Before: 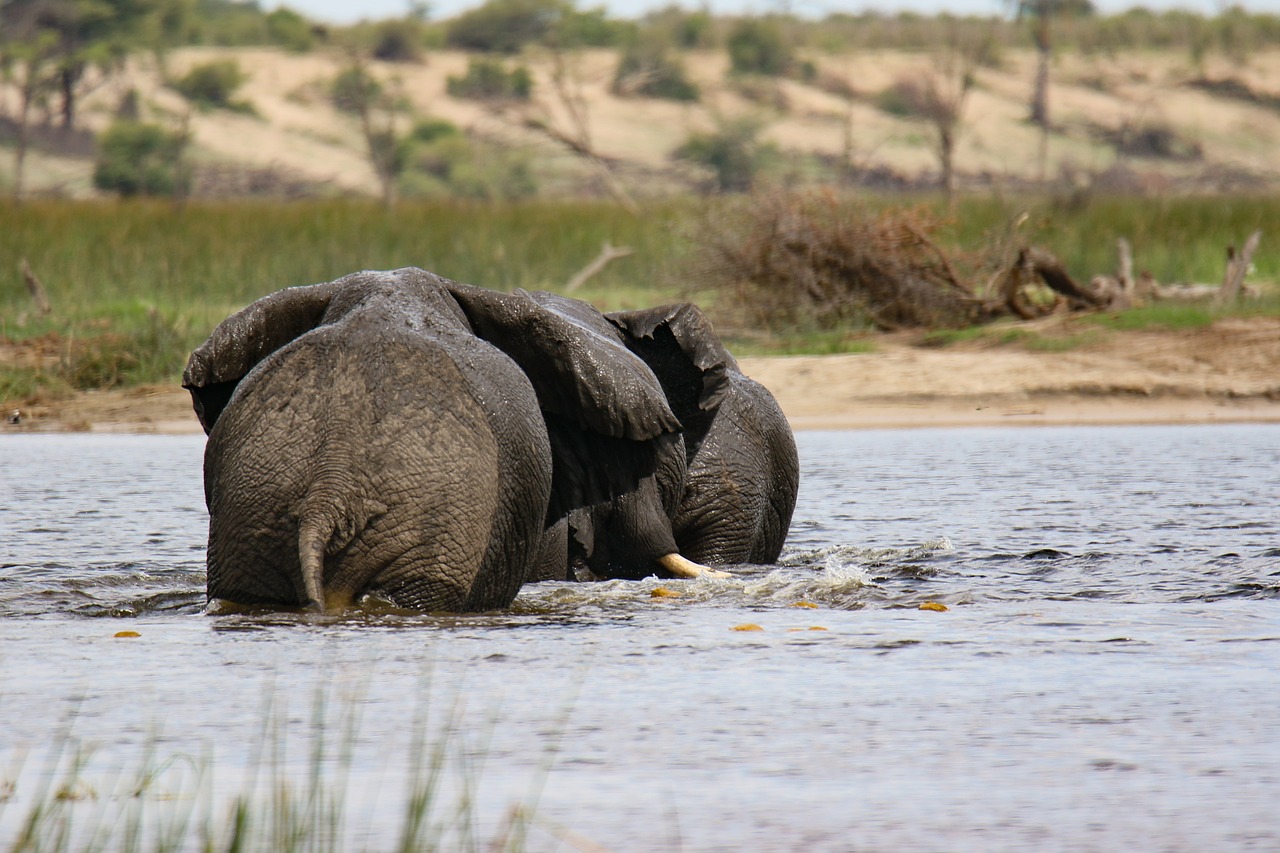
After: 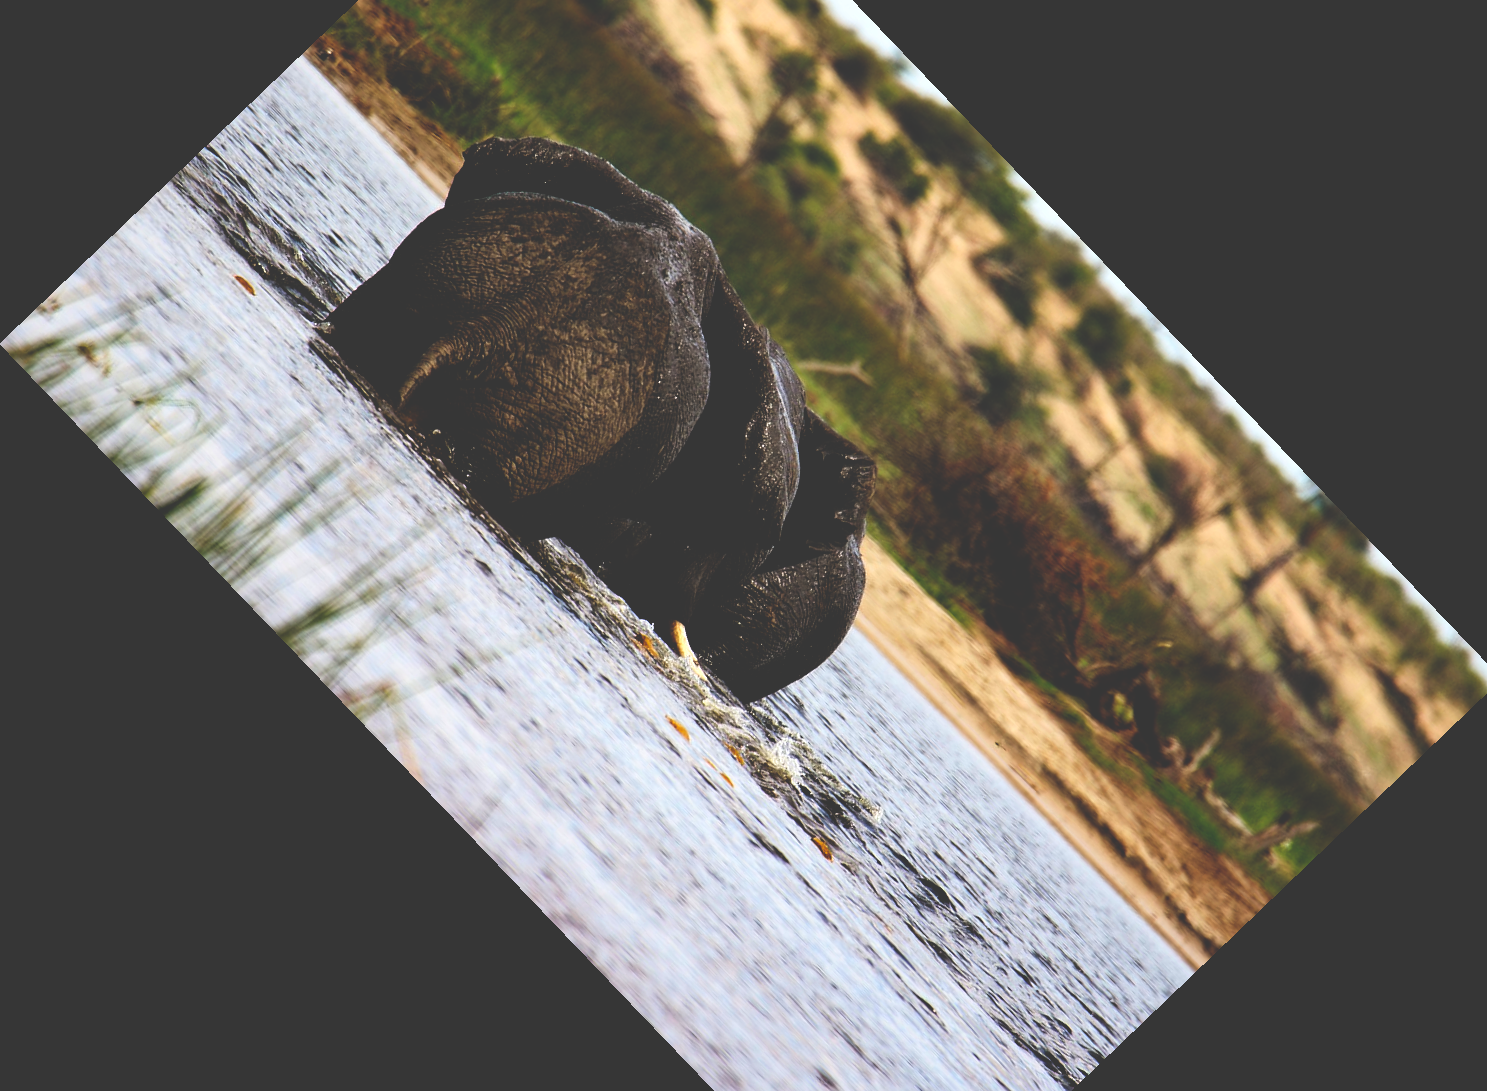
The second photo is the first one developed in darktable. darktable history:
crop and rotate: angle -46.26°, top 16.234%, right 0.912%, bottom 11.704%
base curve: curves: ch0 [(0, 0.036) (0.083, 0.04) (0.804, 1)], preserve colors none
